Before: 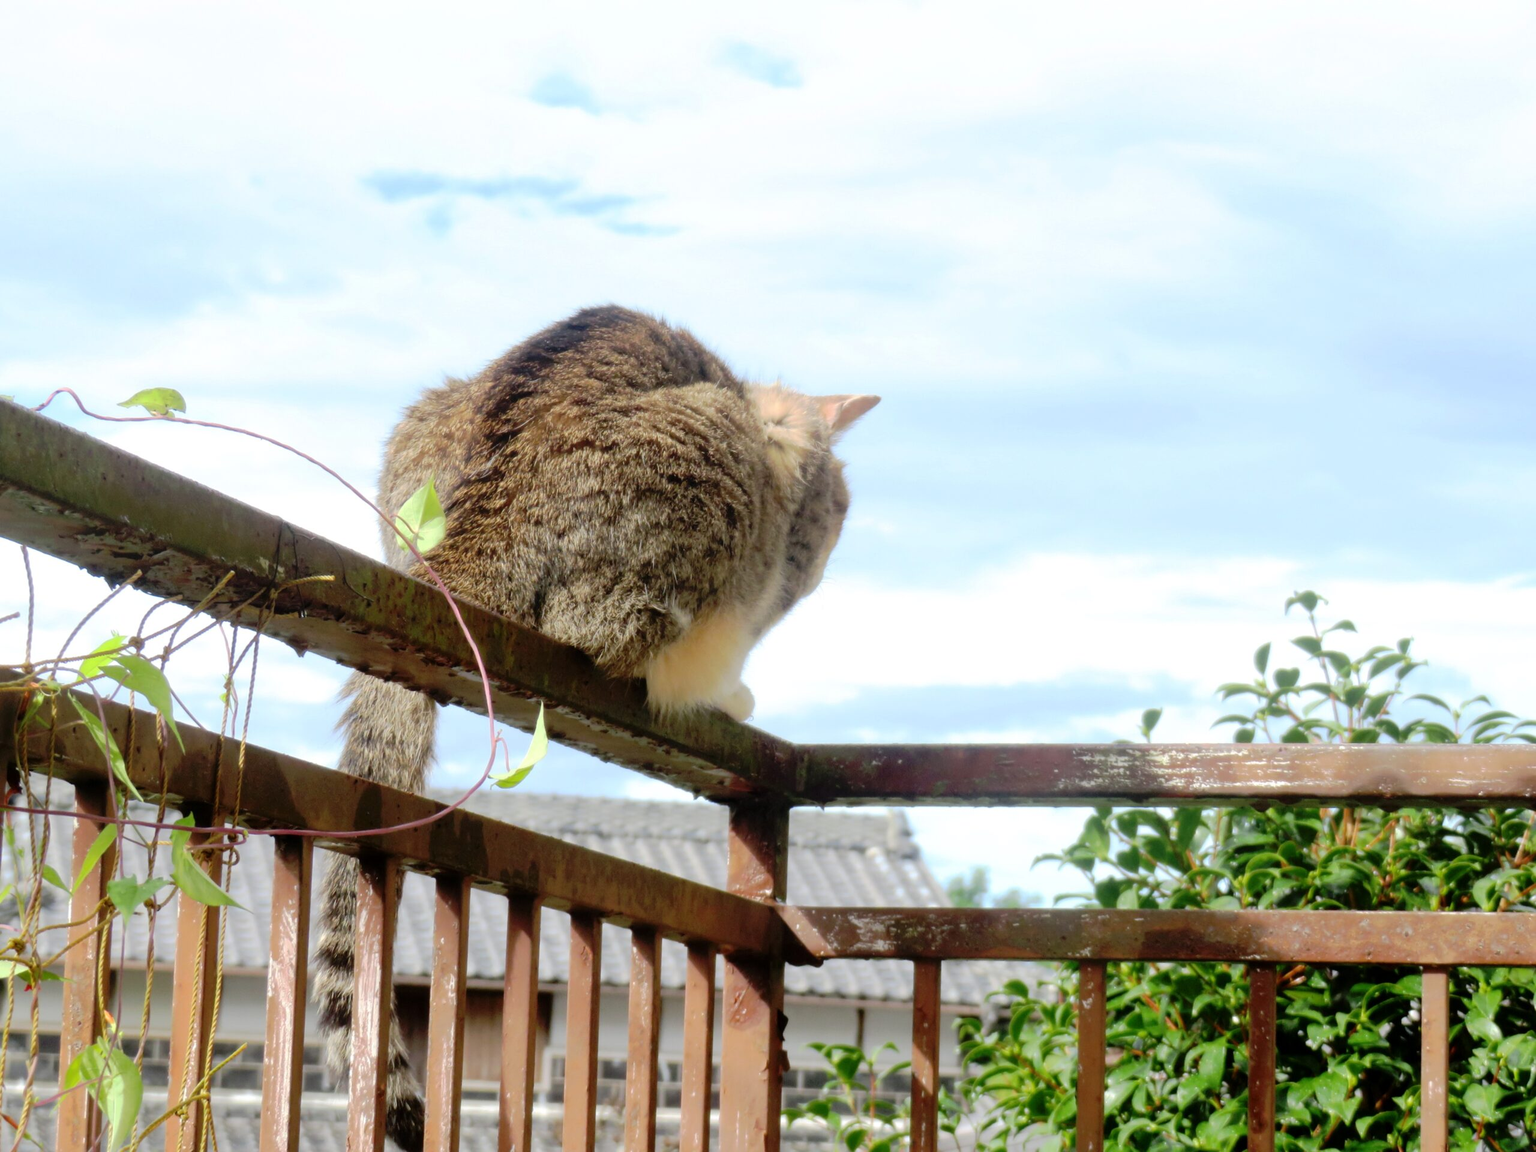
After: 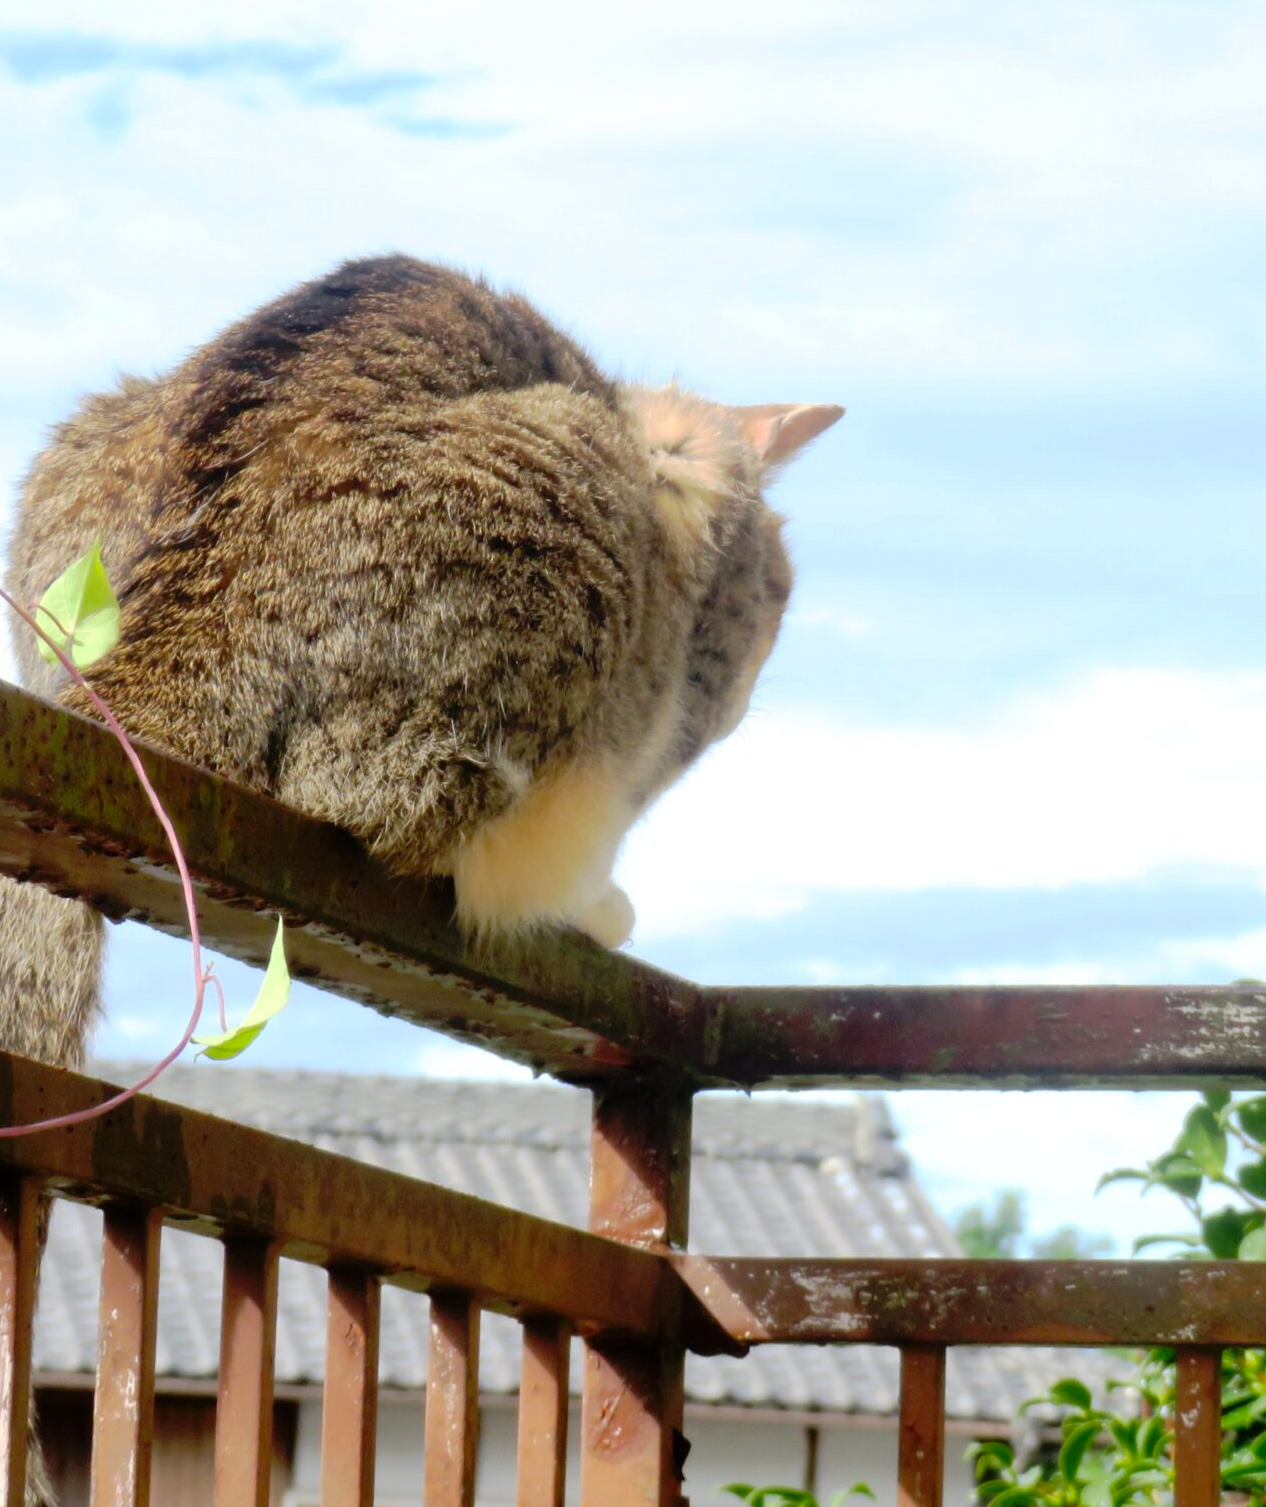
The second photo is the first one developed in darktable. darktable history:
sharpen: radius 5.325, amount 0.312, threshold 26.433
color balance: output saturation 110%
crop and rotate: angle 0.02°, left 24.353%, top 13.219%, right 26.156%, bottom 8.224%
